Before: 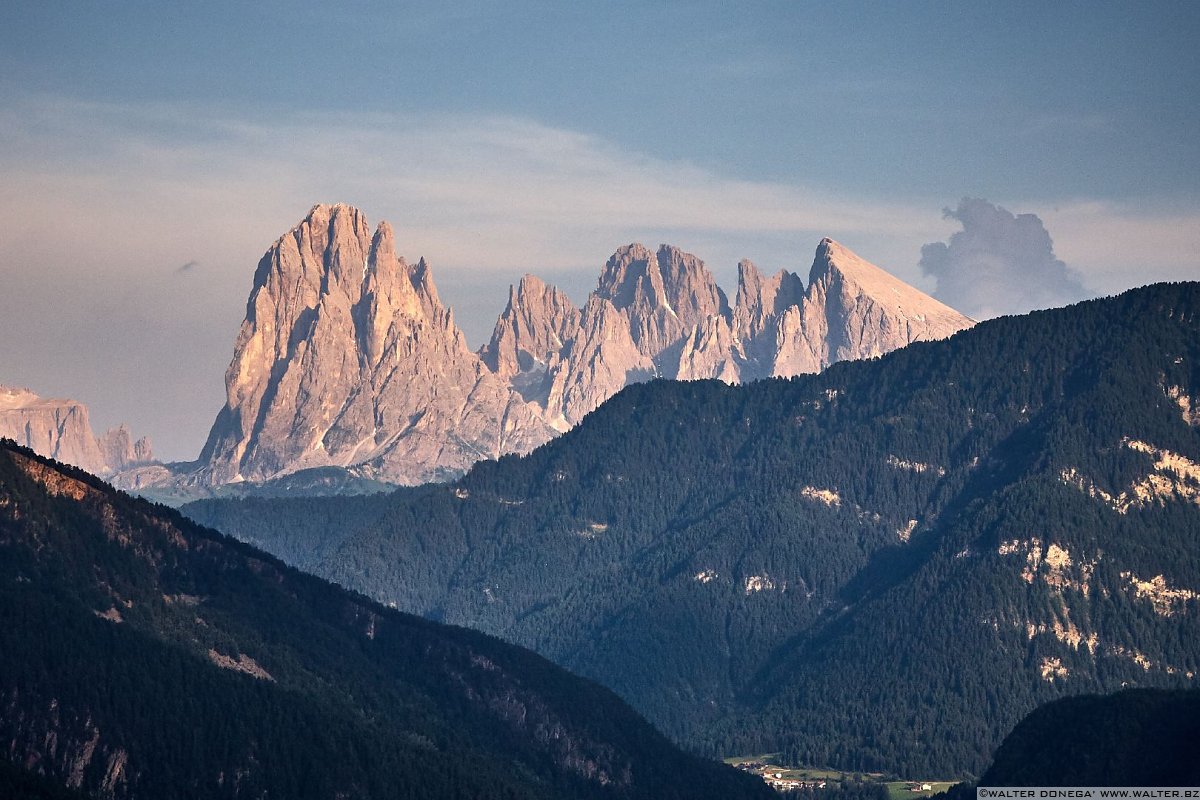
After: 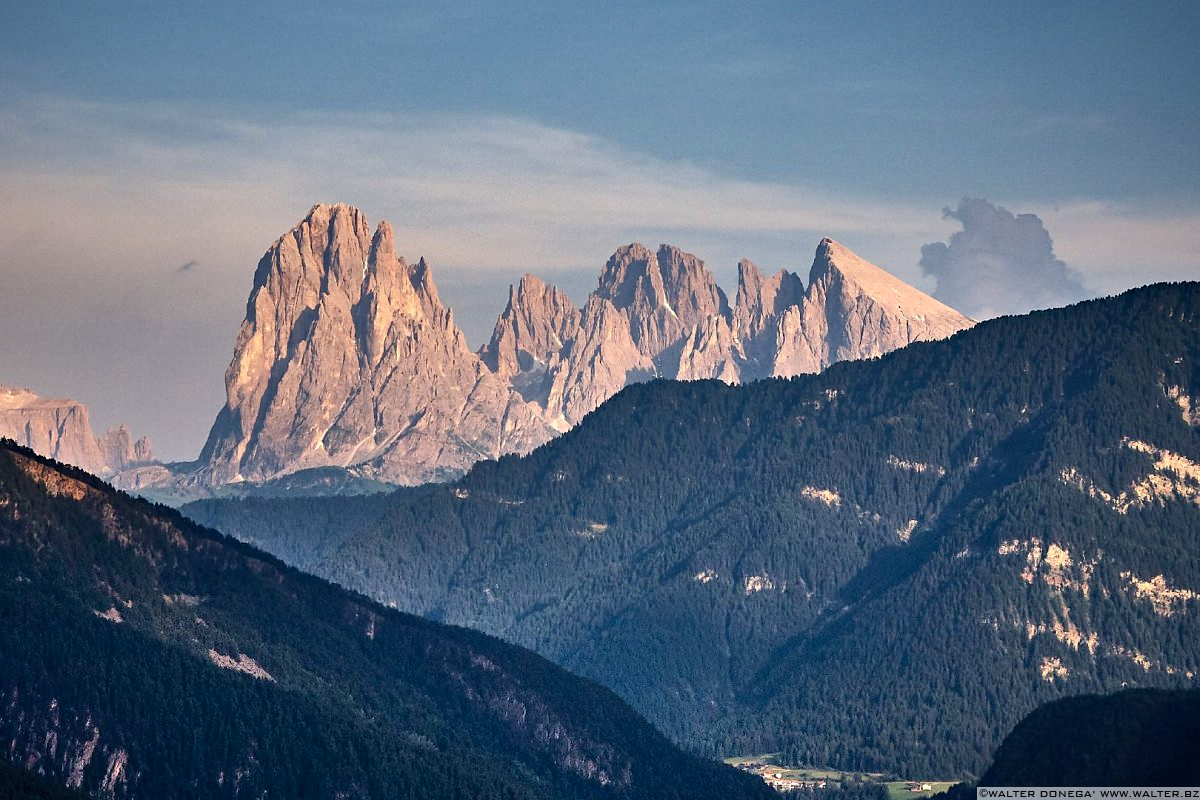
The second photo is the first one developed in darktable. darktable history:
shadows and highlights: shadows color adjustment 97.66%, soften with gaussian
haze removal: compatibility mode true, adaptive false
